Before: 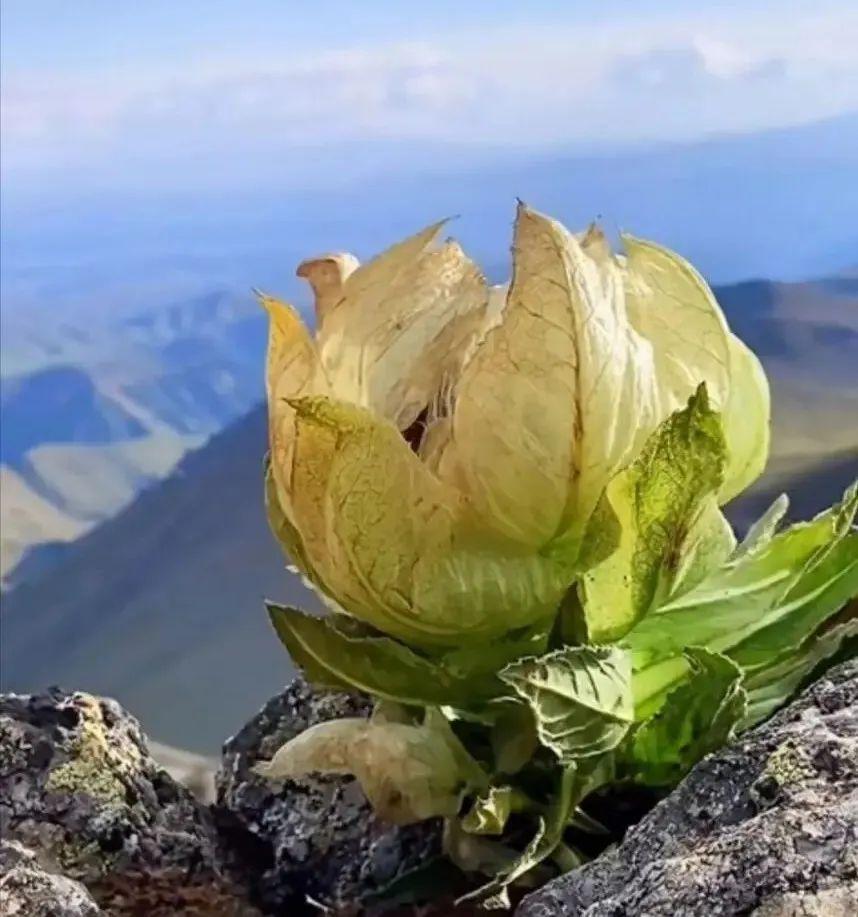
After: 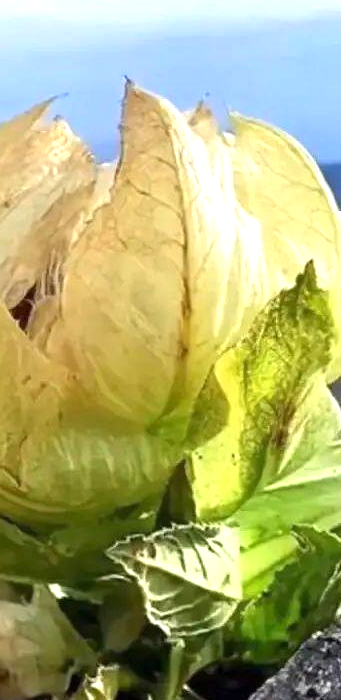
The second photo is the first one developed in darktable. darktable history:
crop: left 45.721%, top 13.393%, right 14.118%, bottom 10.01%
exposure: exposure 0.74 EV, compensate highlight preservation false
